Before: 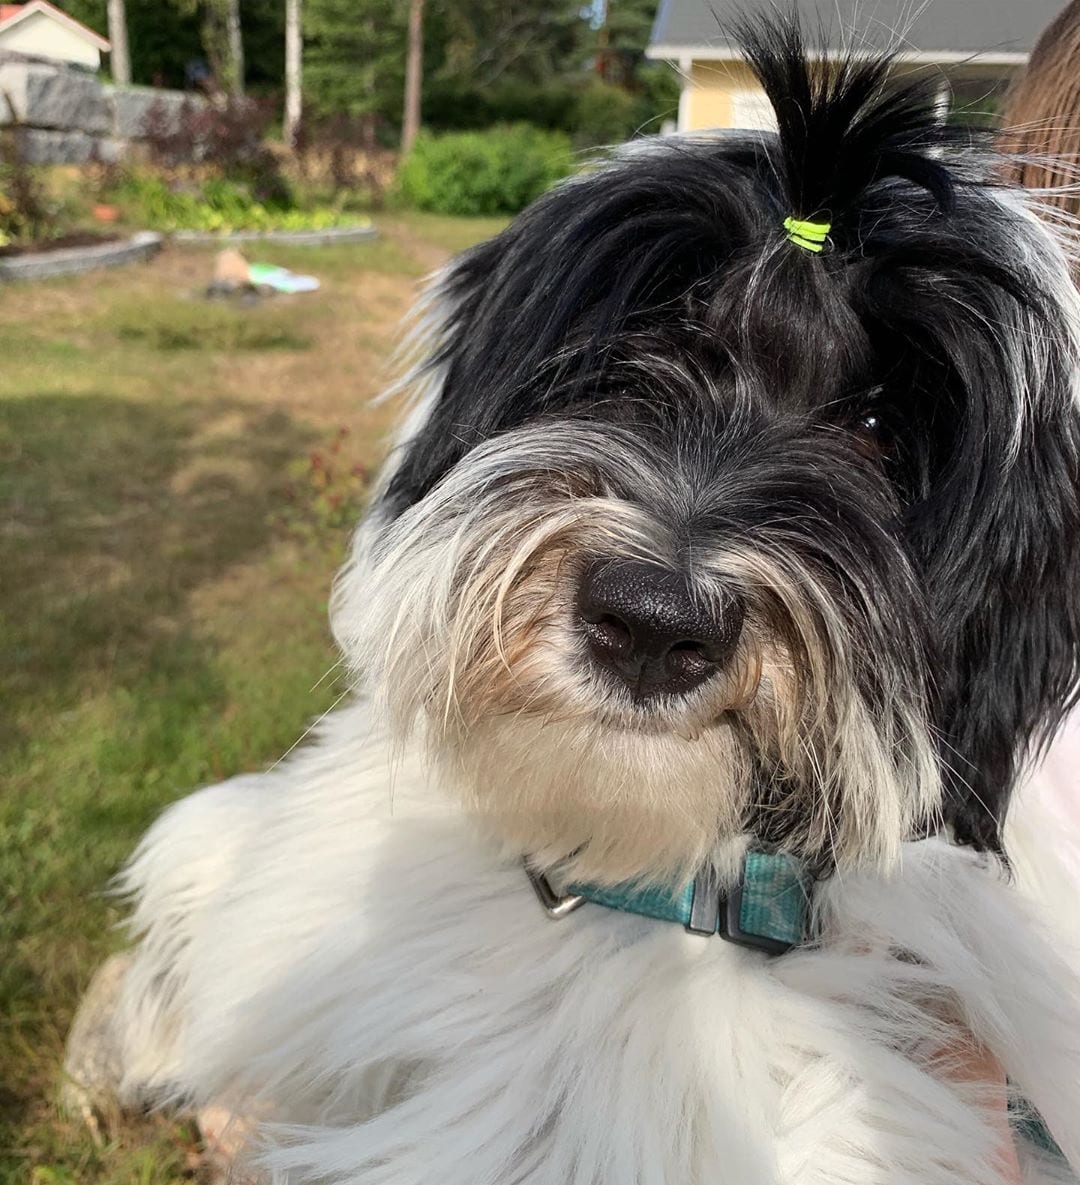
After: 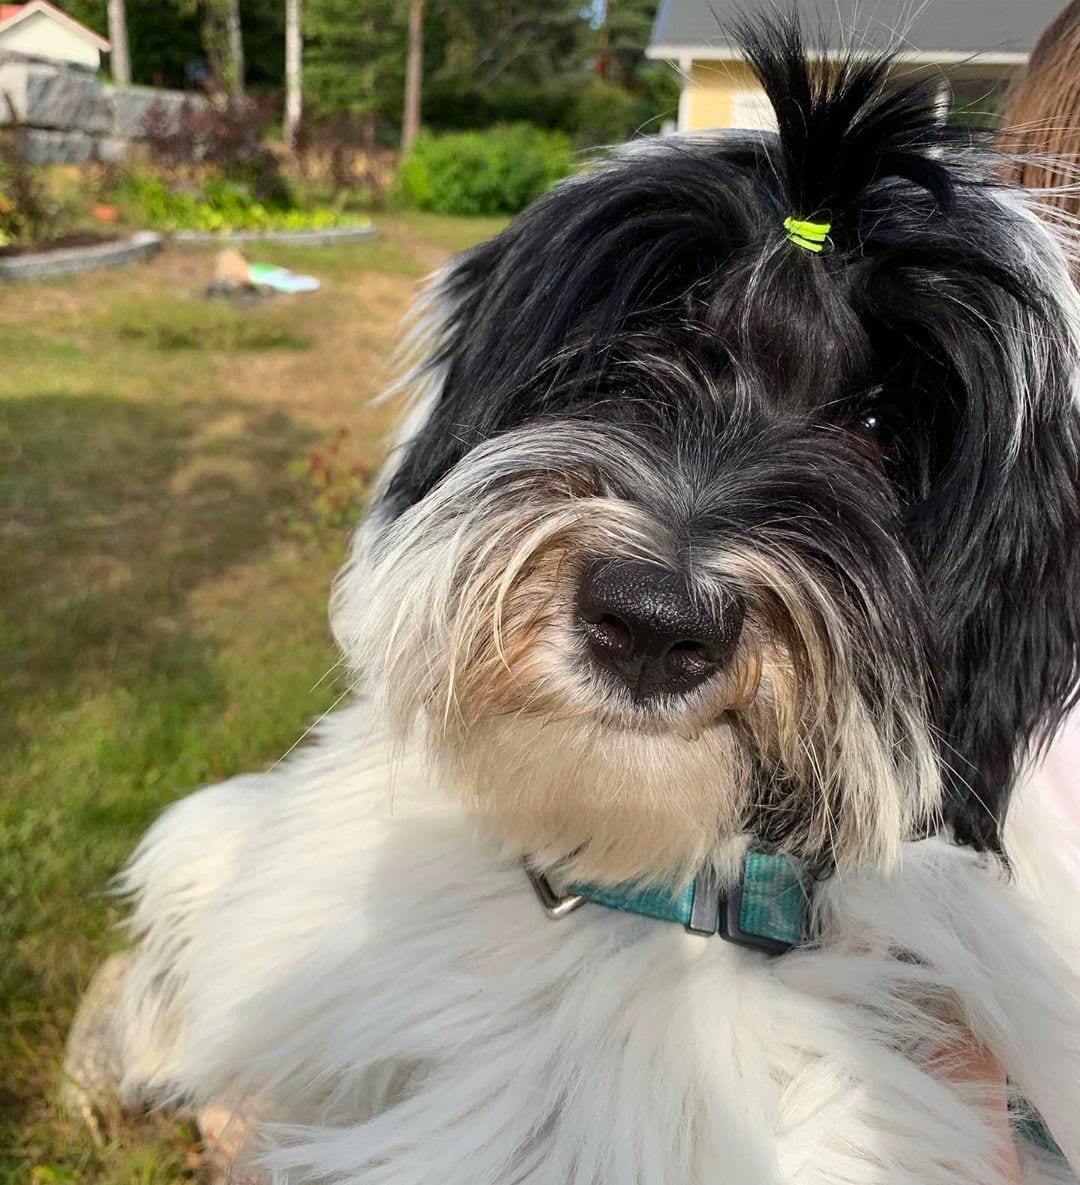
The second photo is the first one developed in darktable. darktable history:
color balance rgb: perceptual saturation grading › global saturation 16.924%
